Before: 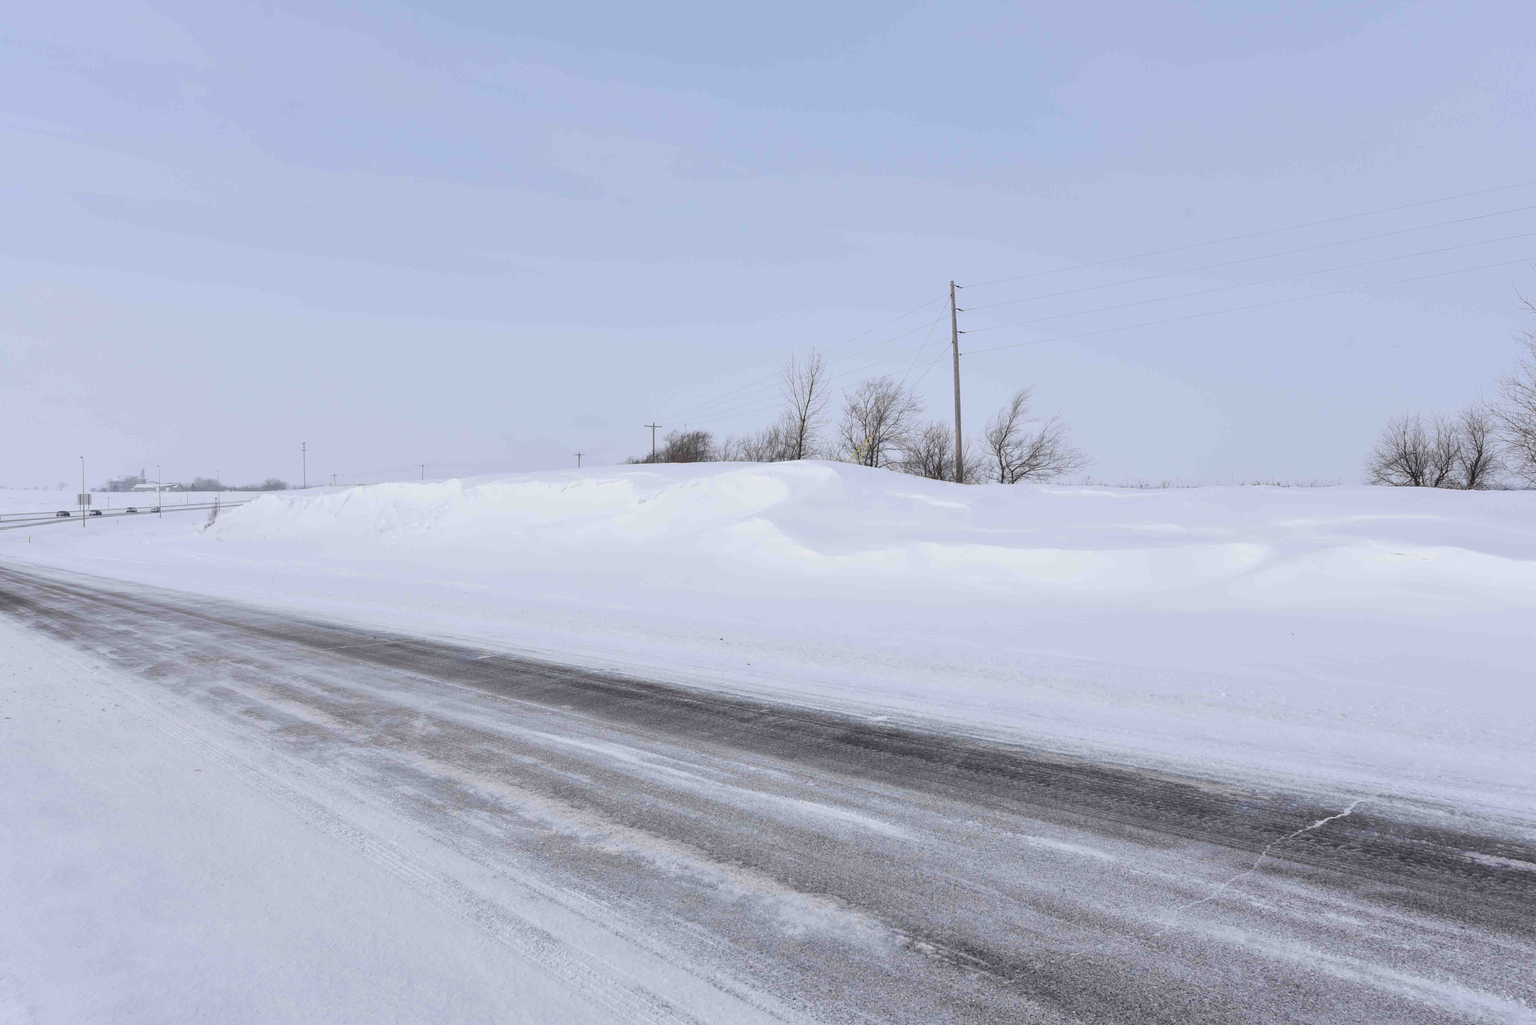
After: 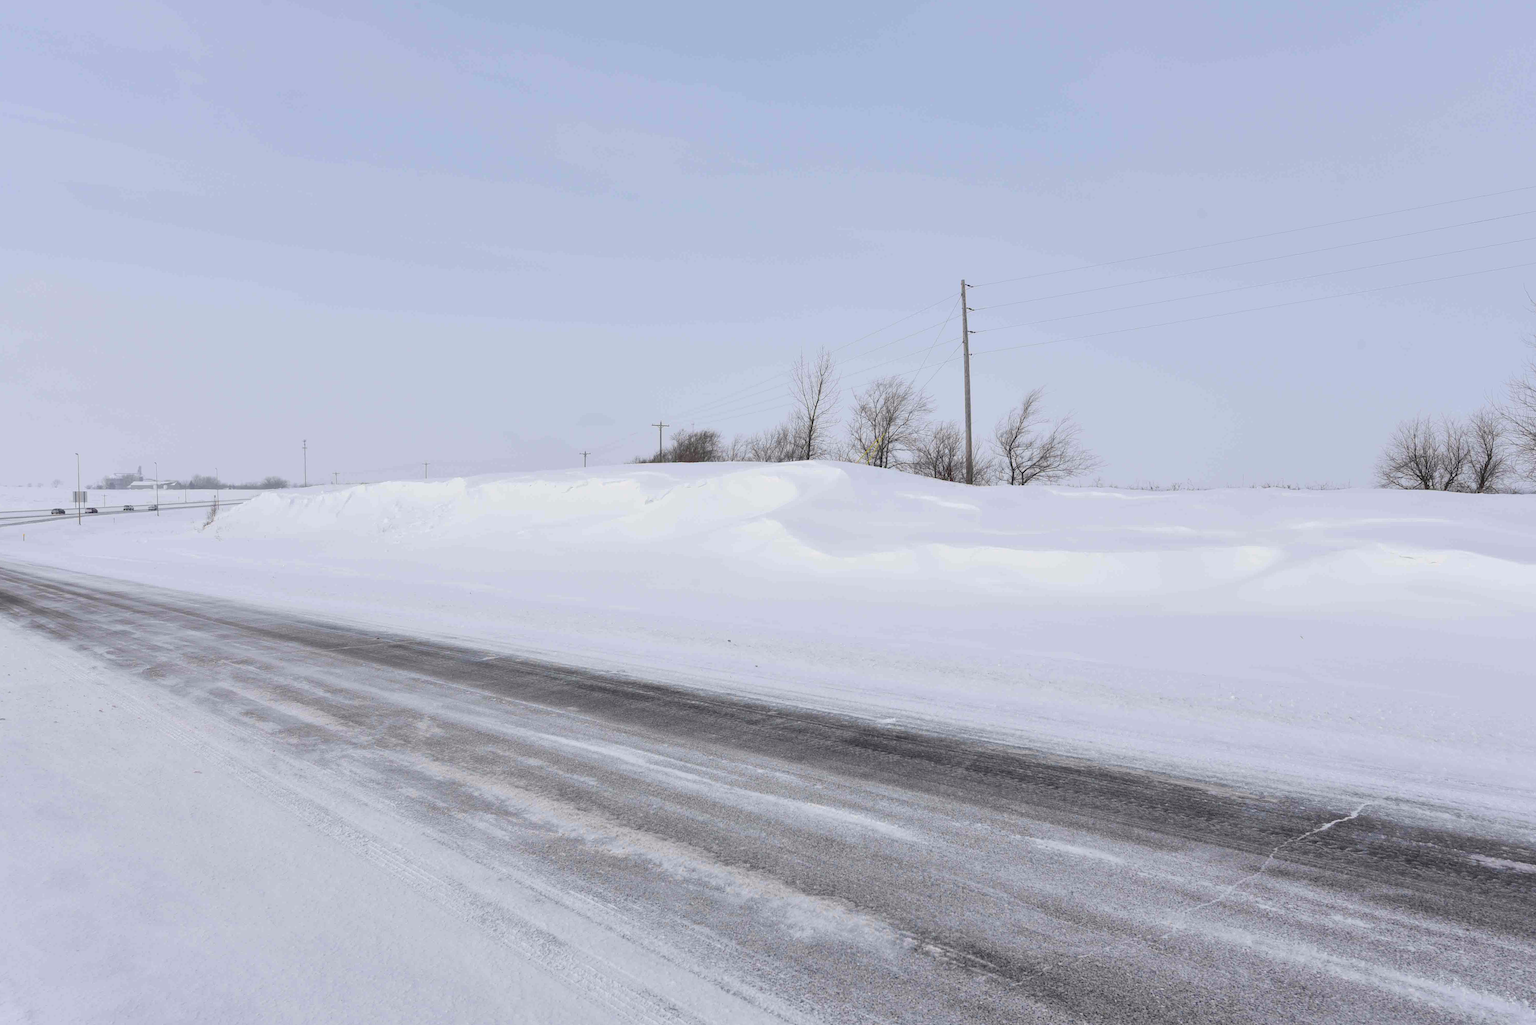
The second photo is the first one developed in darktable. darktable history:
rotate and perspective: rotation 0.174°, lens shift (vertical) 0.013, lens shift (horizontal) 0.019, shear 0.001, automatic cropping original format, crop left 0.007, crop right 0.991, crop top 0.016, crop bottom 0.997
white balance: red 1.009, blue 0.985
